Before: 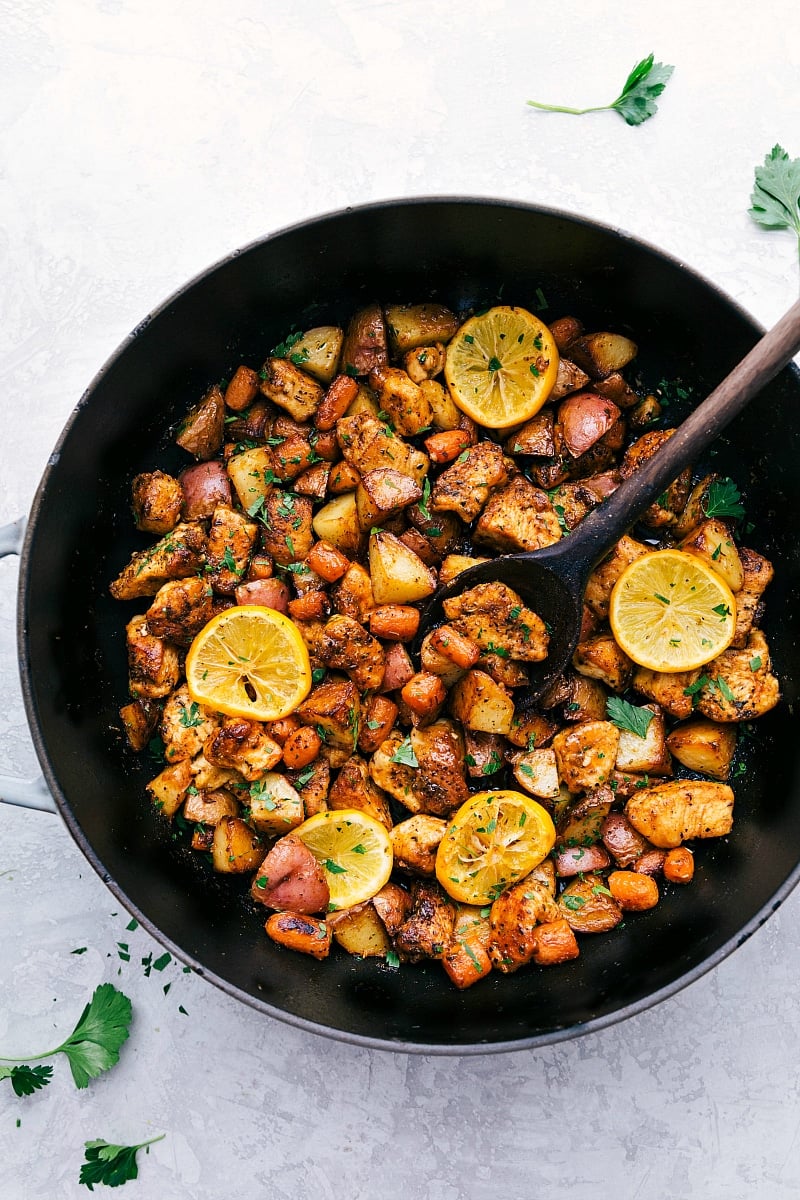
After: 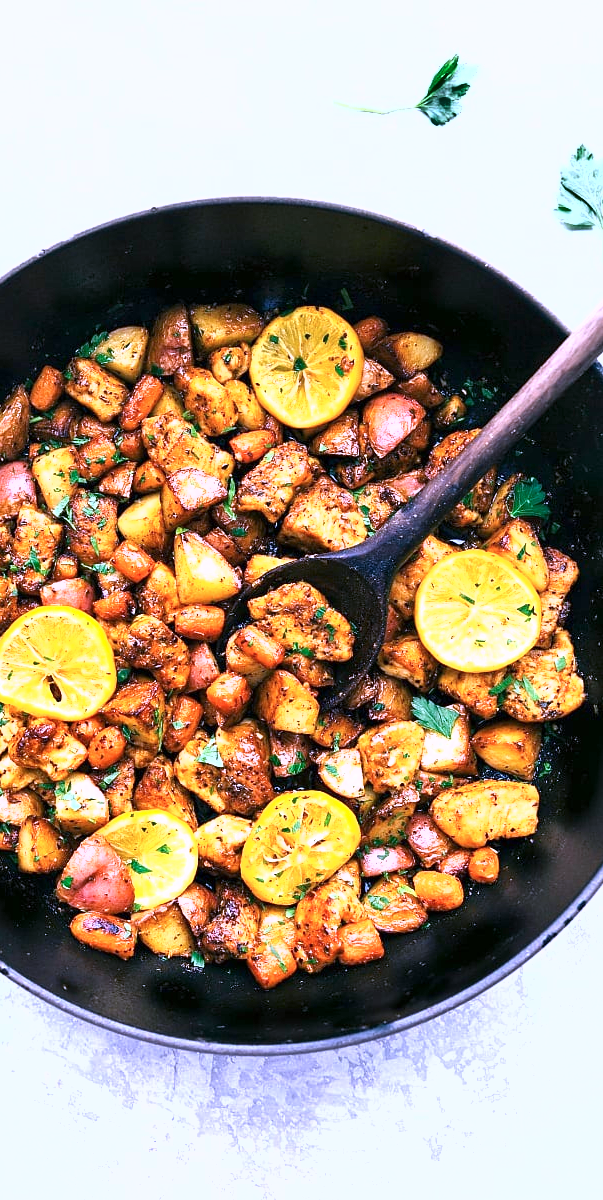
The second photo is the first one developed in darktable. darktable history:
white balance: red 1.042, blue 1.17
exposure: exposure 1 EV, compensate highlight preservation false
crop and rotate: left 24.6%
color calibration: x 0.37, y 0.382, temperature 4313.32 K
shadows and highlights: highlights color adjustment 0%, low approximation 0.01, soften with gaussian
